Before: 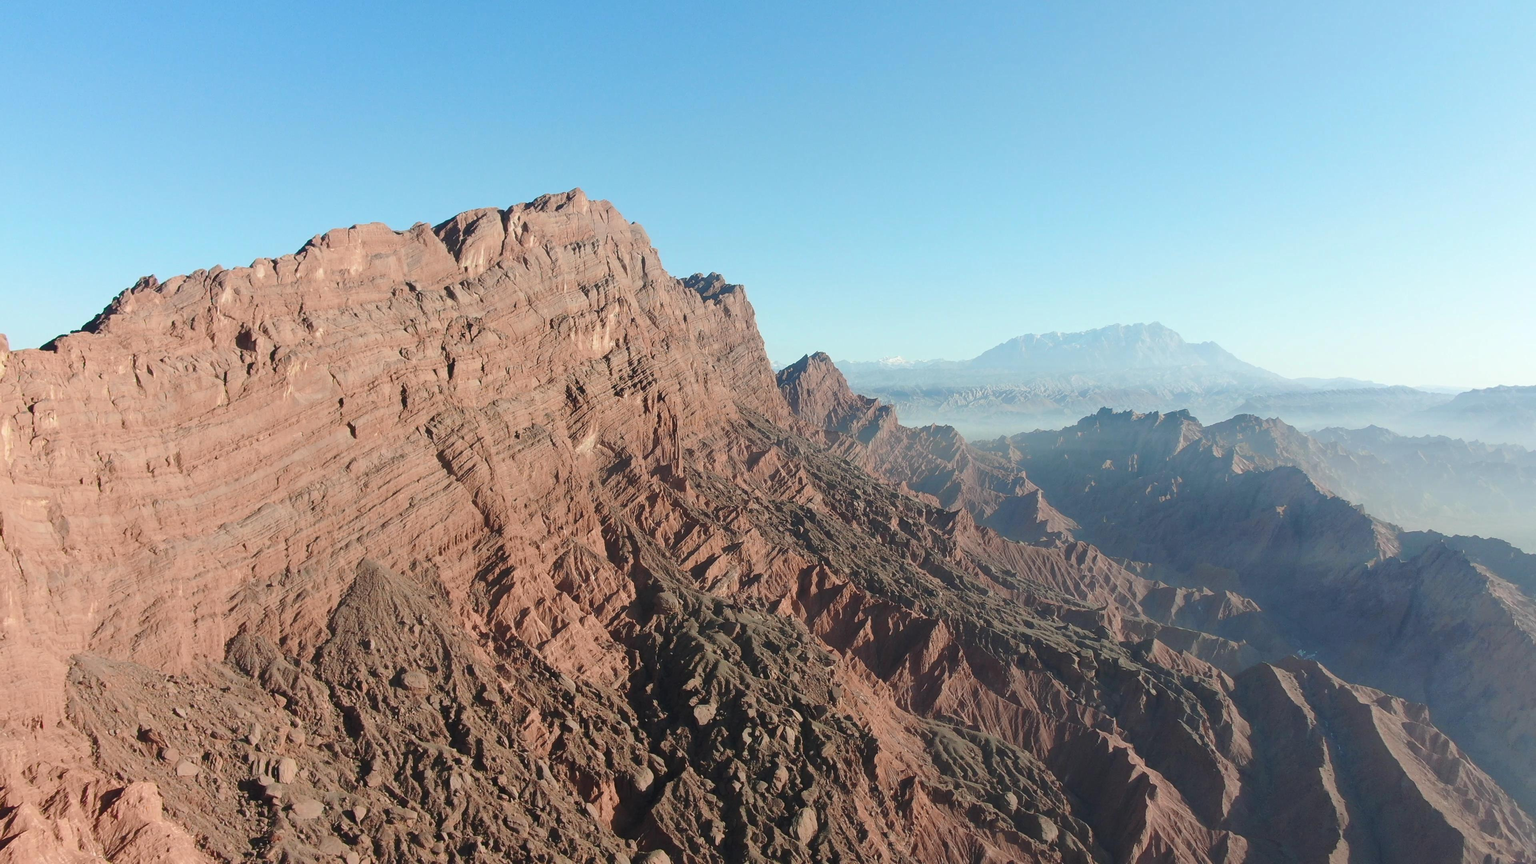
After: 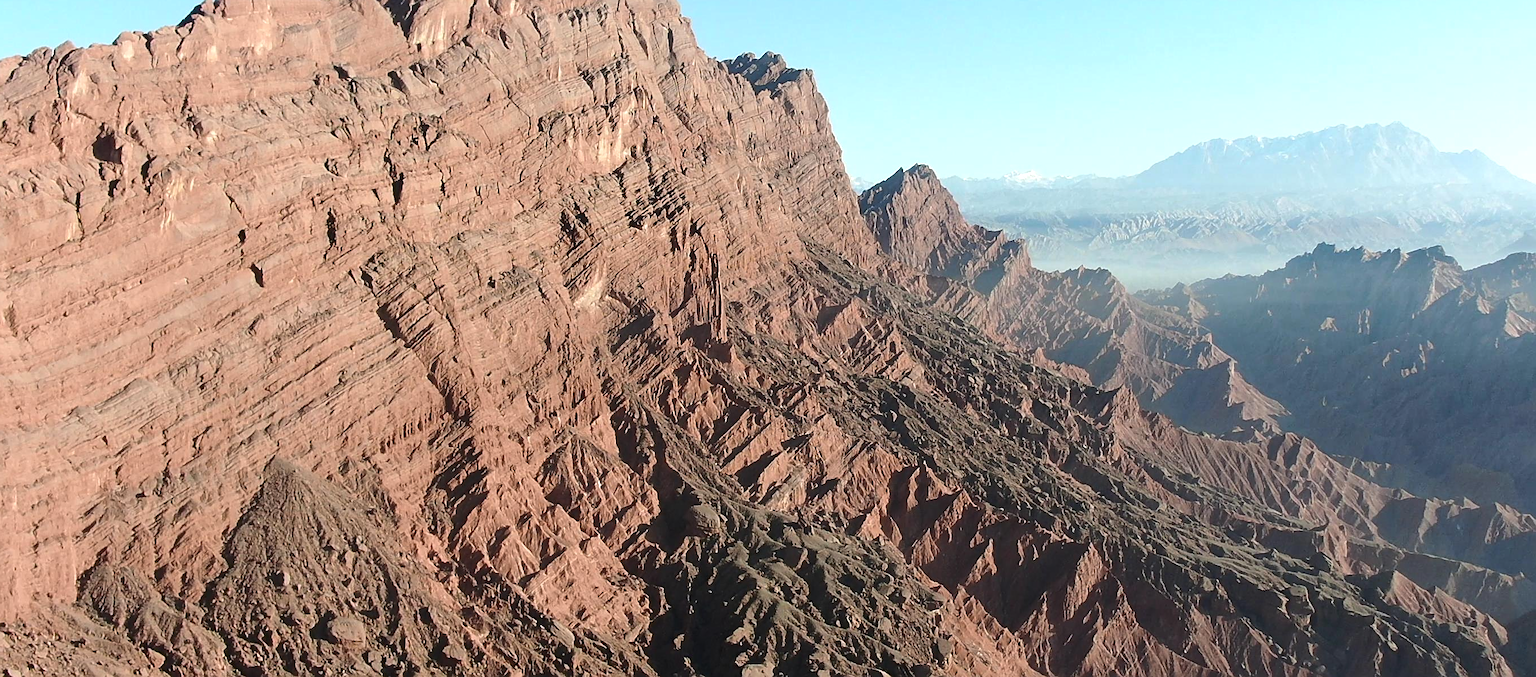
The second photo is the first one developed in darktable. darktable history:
crop: left 11.106%, top 27.326%, right 18.321%, bottom 17.276%
tone equalizer: -8 EV -0.387 EV, -7 EV -0.388 EV, -6 EV -0.357 EV, -5 EV -0.247 EV, -3 EV 0.191 EV, -2 EV 0.327 EV, -1 EV 0.39 EV, +0 EV 0.387 EV, edges refinement/feathering 500, mask exposure compensation -1.57 EV, preserve details no
sharpen: on, module defaults
